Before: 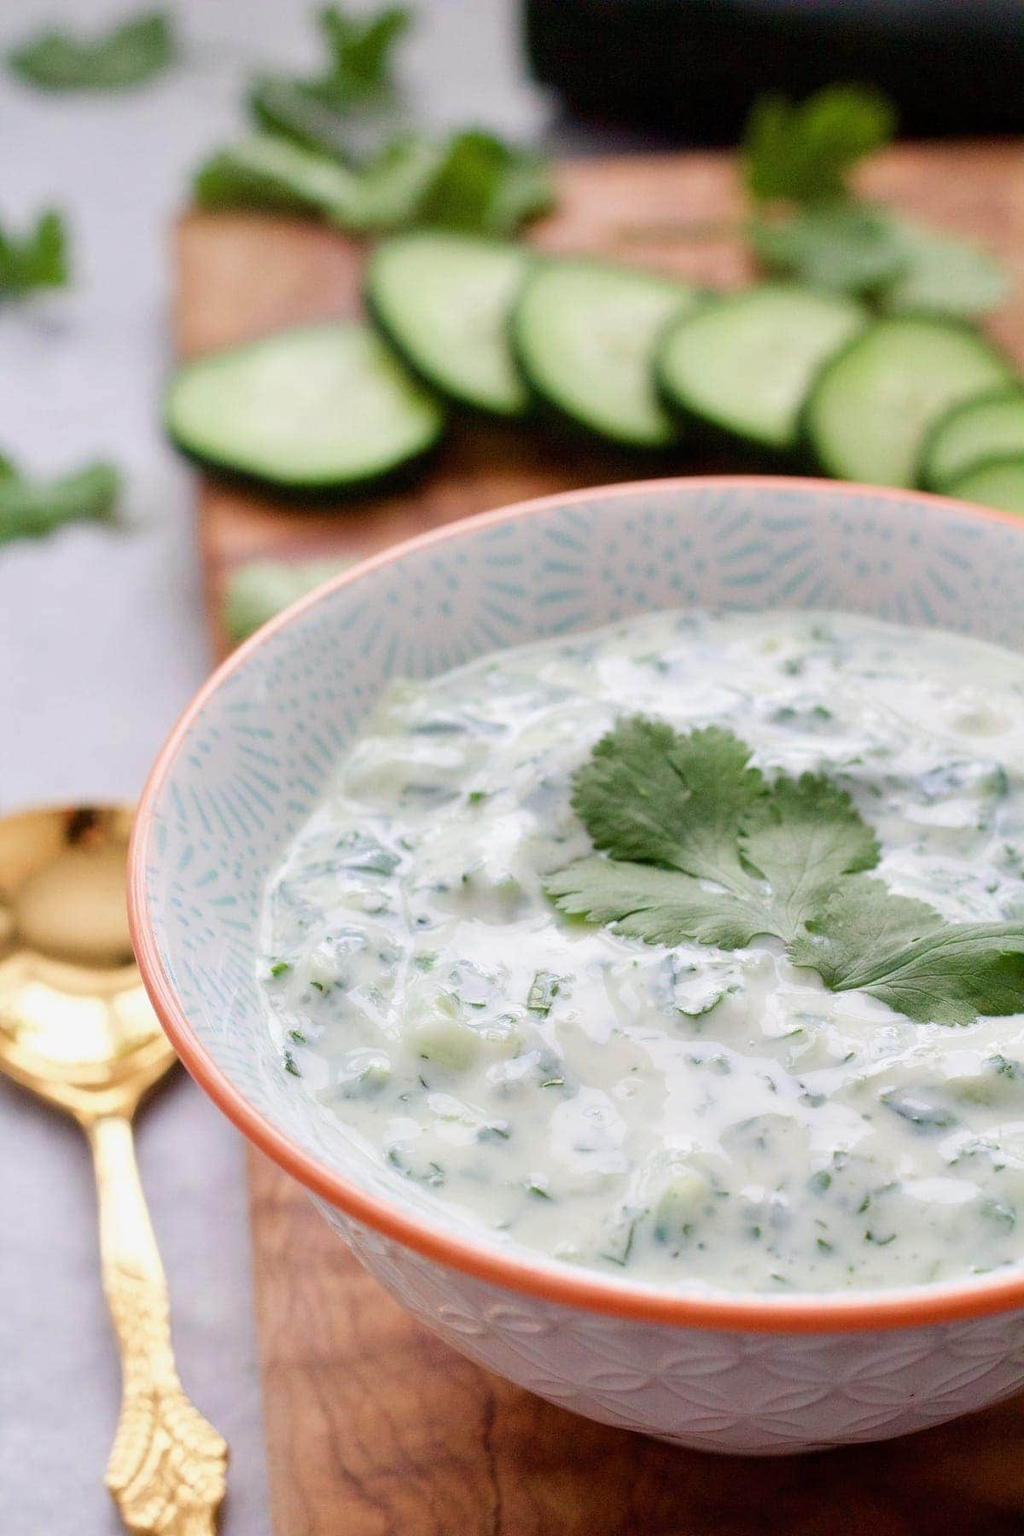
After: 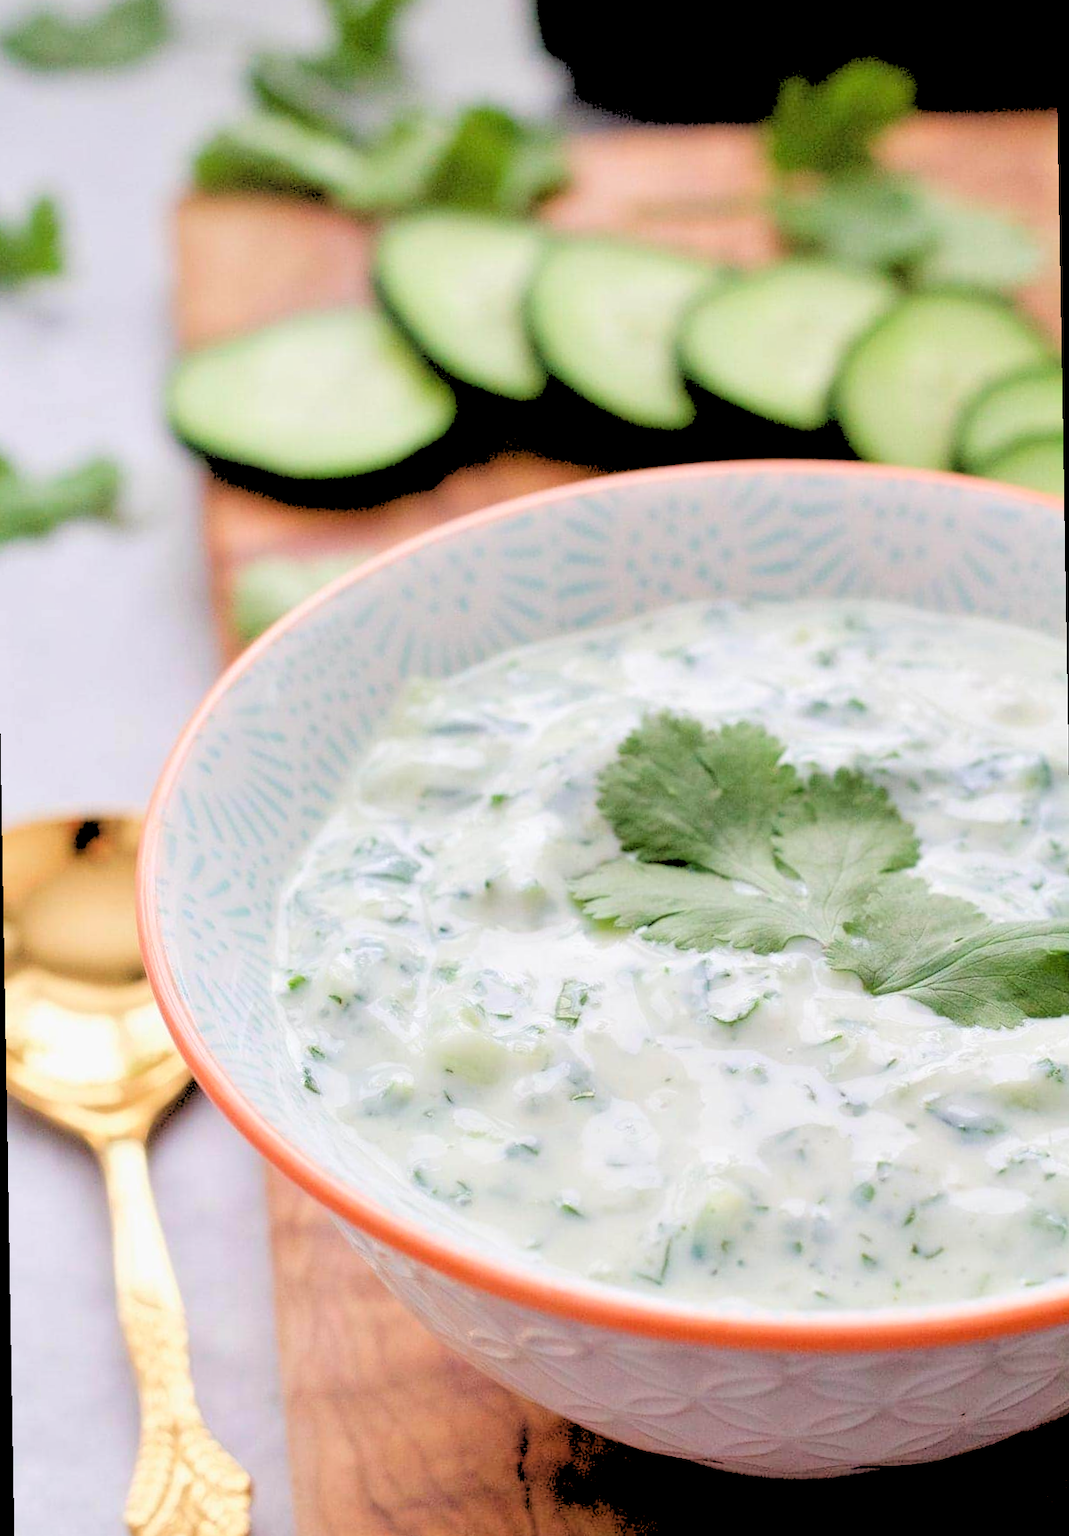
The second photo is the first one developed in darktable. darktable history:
tone equalizer: on, module defaults
rgb levels: levels [[0.027, 0.429, 0.996], [0, 0.5, 1], [0, 0.5, 1]]
rotate and perspective: rotation -1°, crop left 0.011, crop right 0.989, crop top 0.025, crop bottom 0.975
